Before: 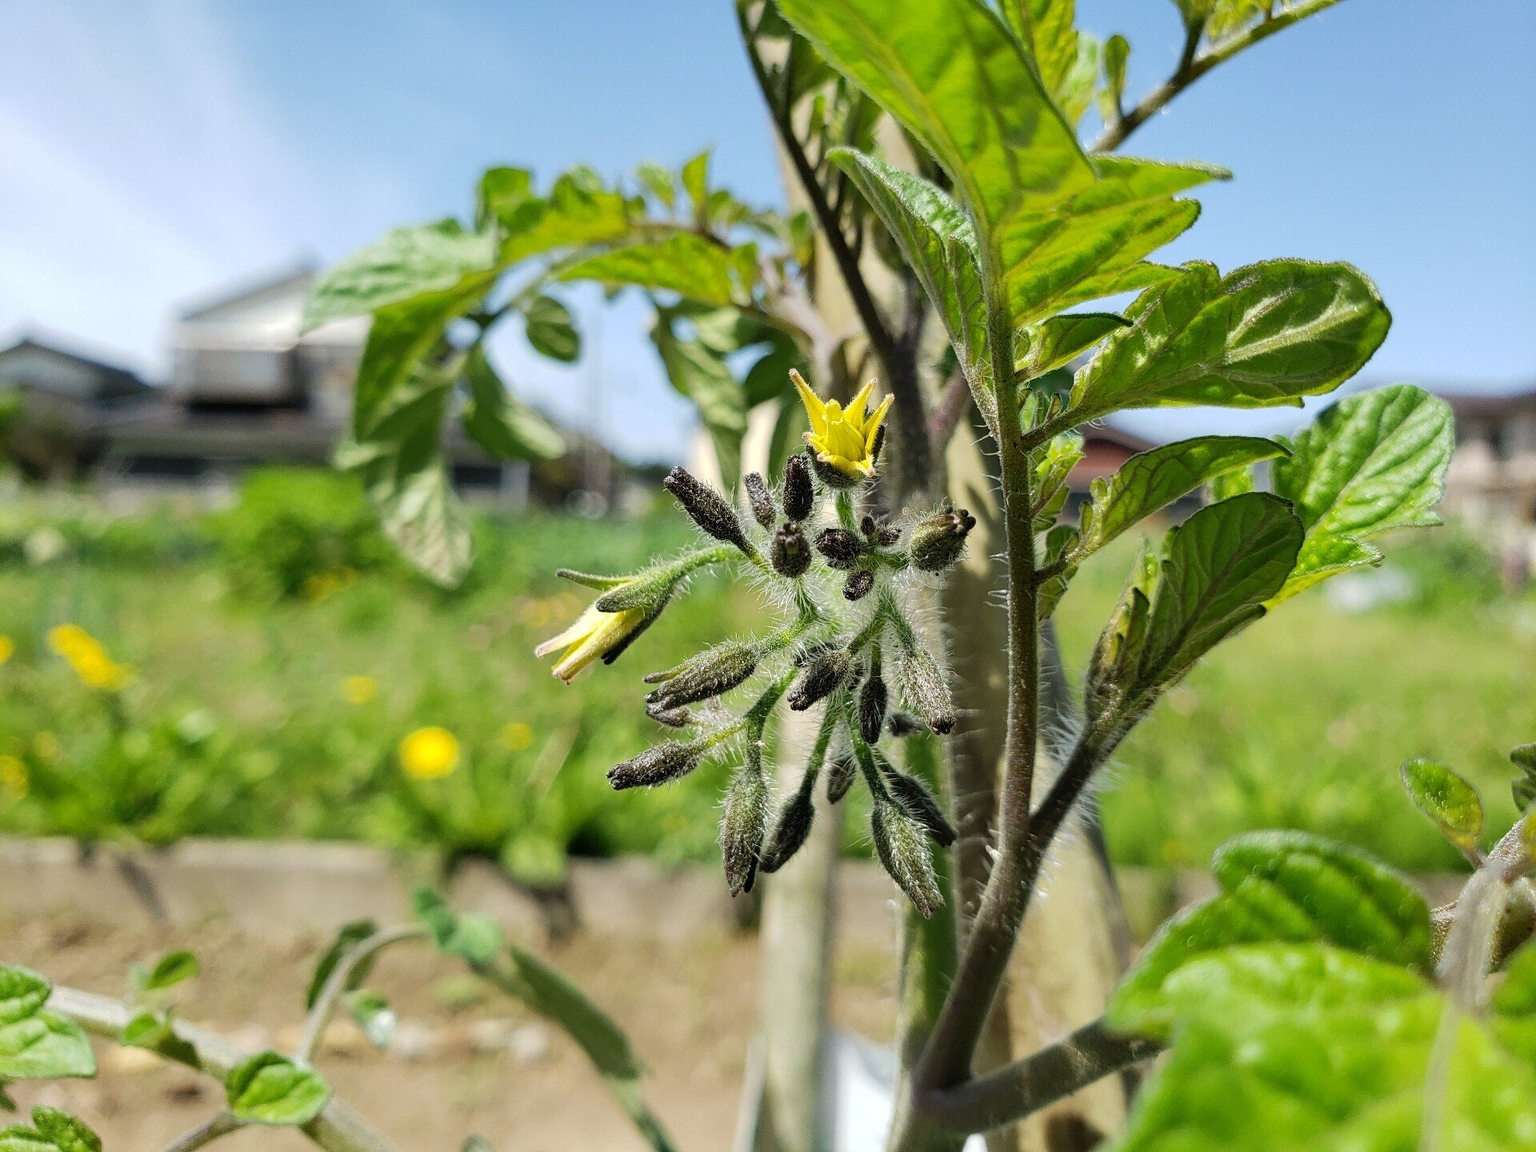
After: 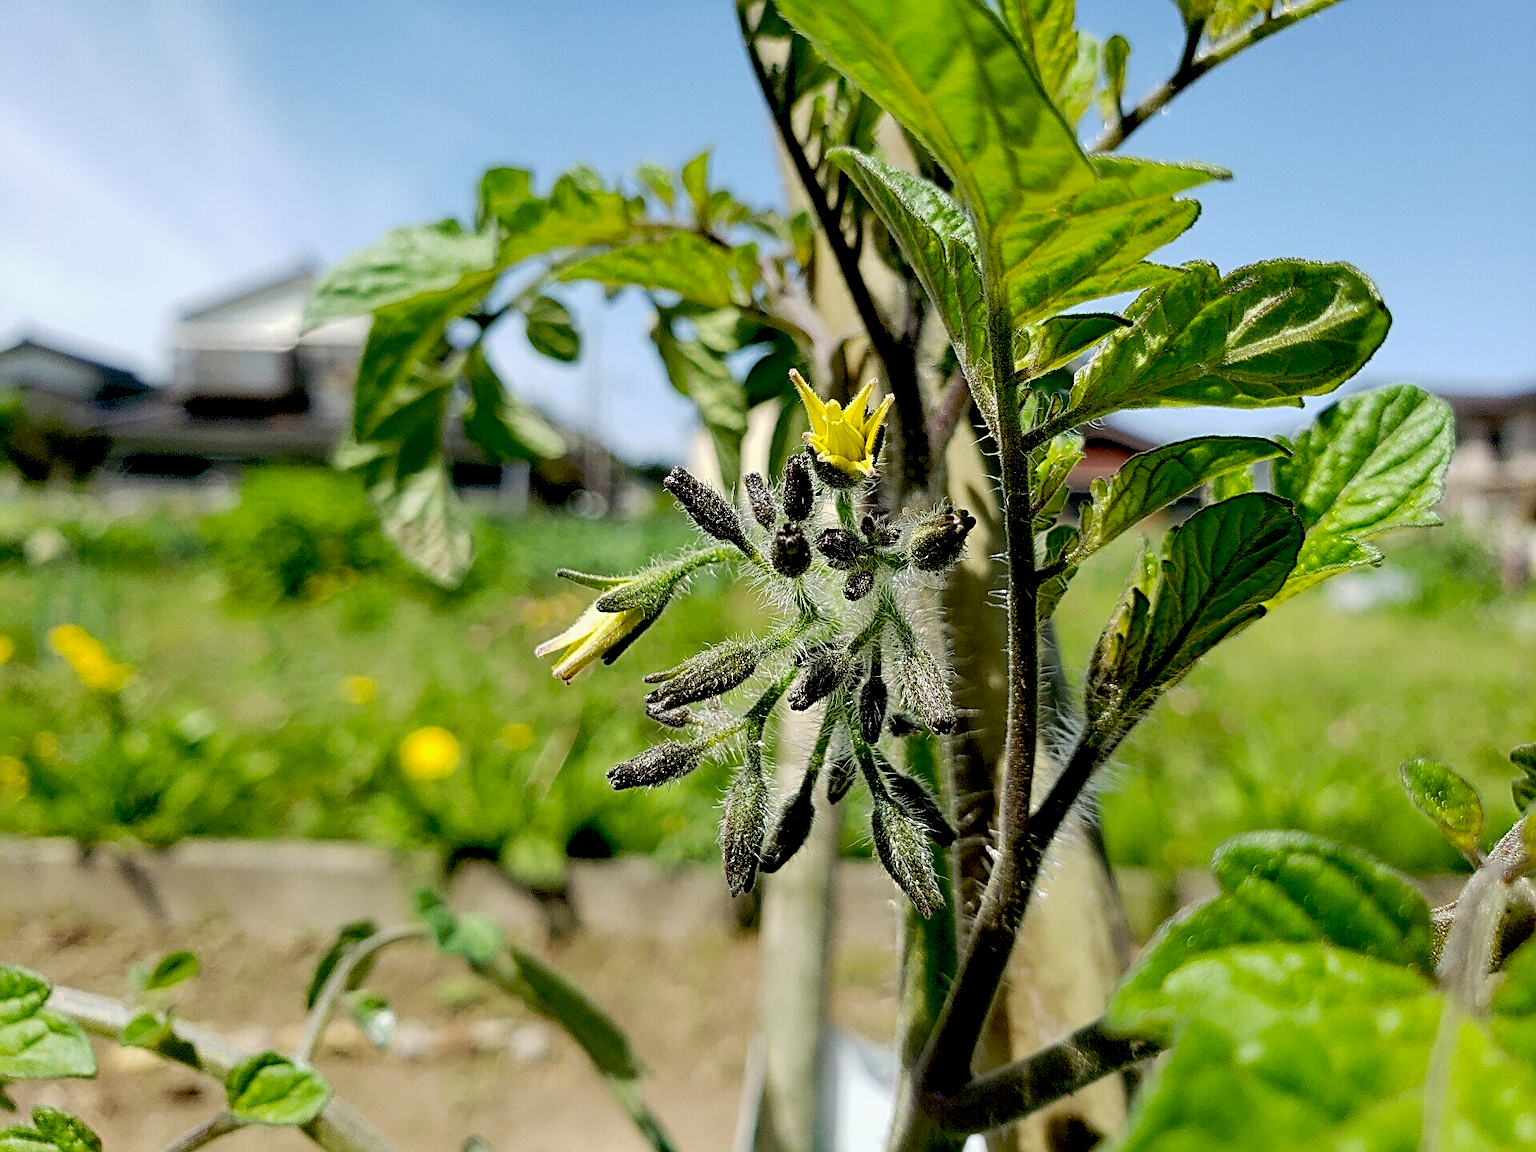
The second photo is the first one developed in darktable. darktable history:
exposure: black level correction 0.029, exposure -0.073 EV, compensate highlight preservation false
sharpen: radius 3.119
